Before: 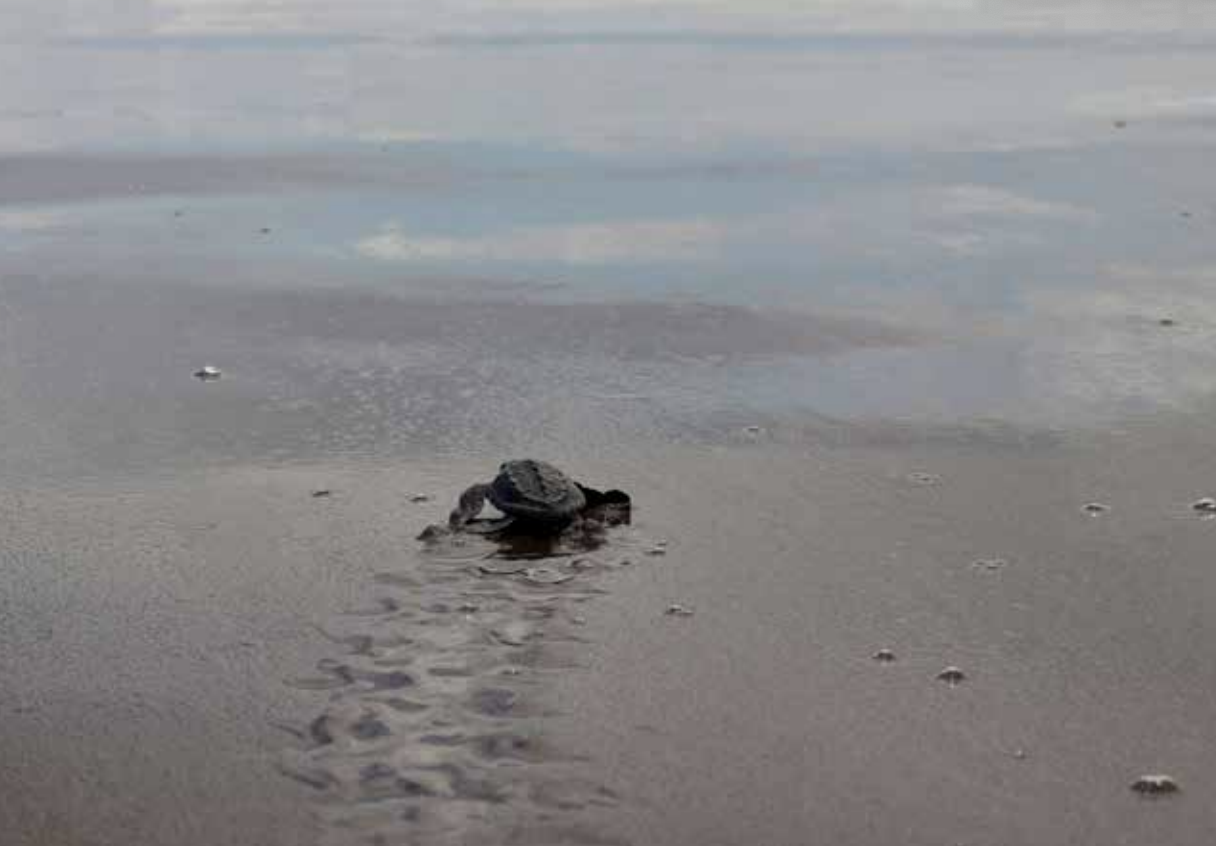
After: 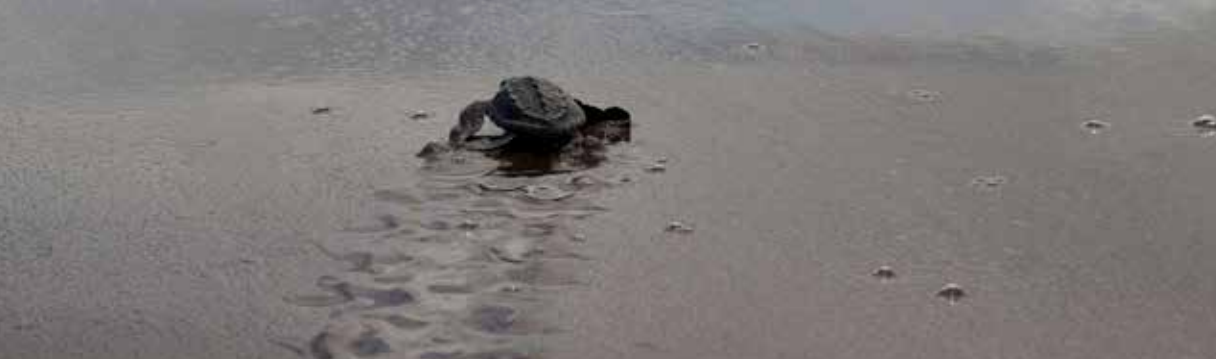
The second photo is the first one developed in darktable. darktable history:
crop: top 45.38%, bottom 12.127%
